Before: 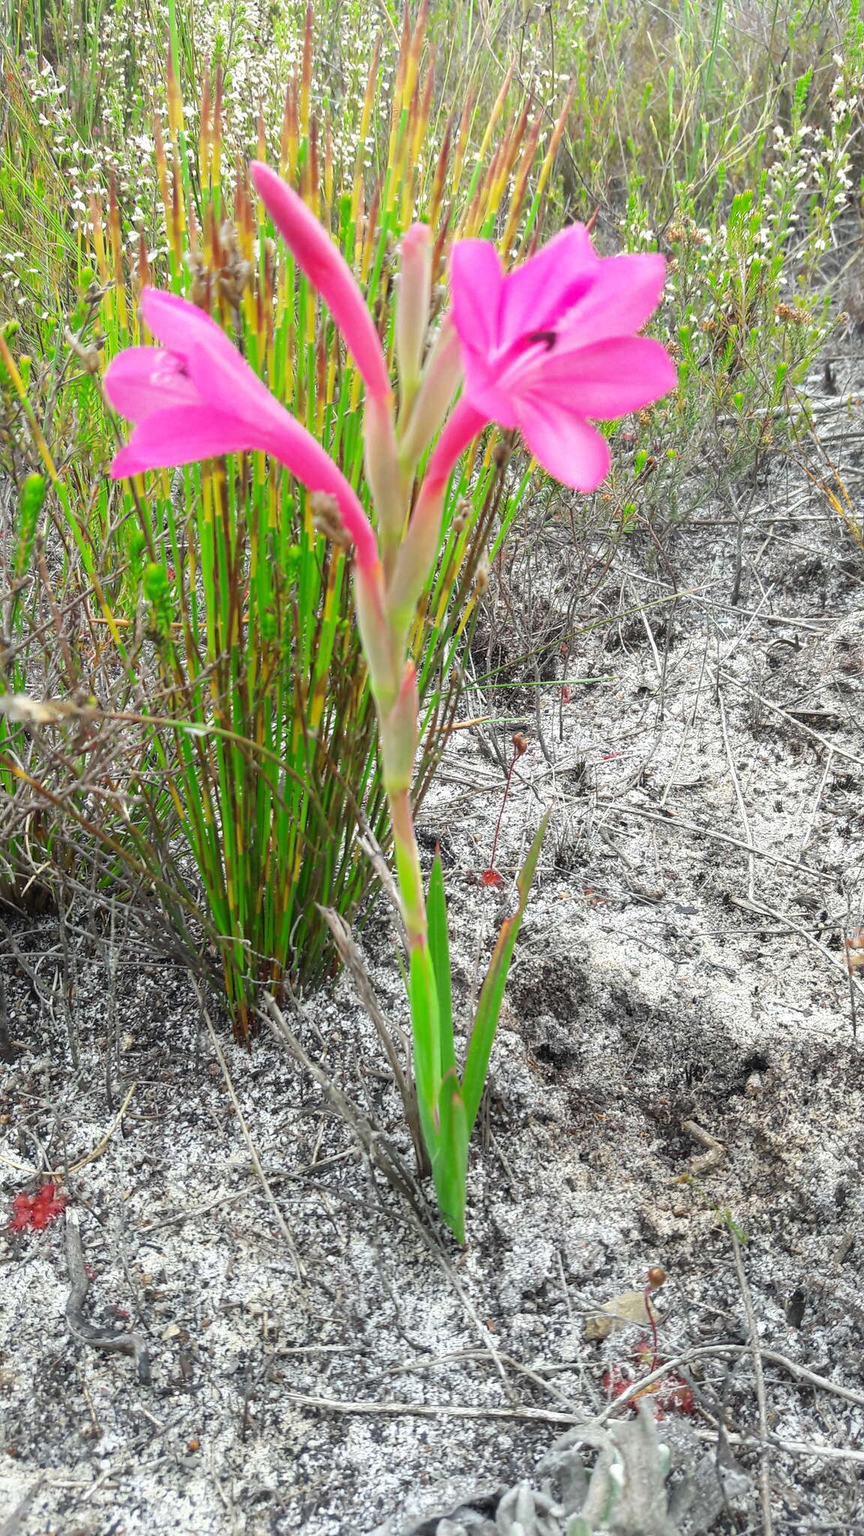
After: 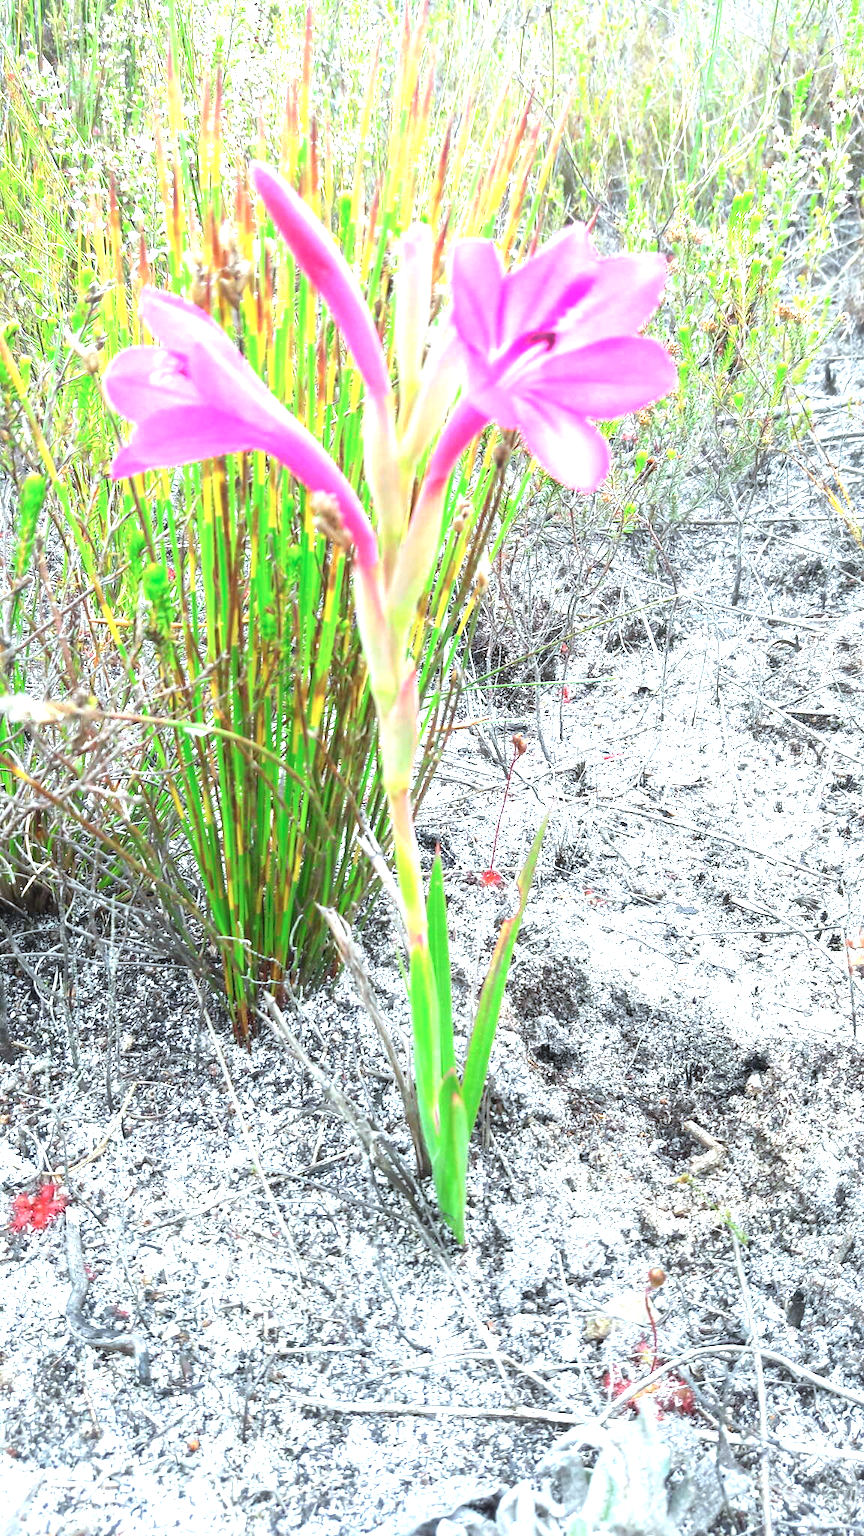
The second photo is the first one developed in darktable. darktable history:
color correction: highlights a* -4.23, highlights b* -11.08
exposure: black level correction 0, exposure 1.377 EV, compensate exposure bias true, compensate highlight preservation false
